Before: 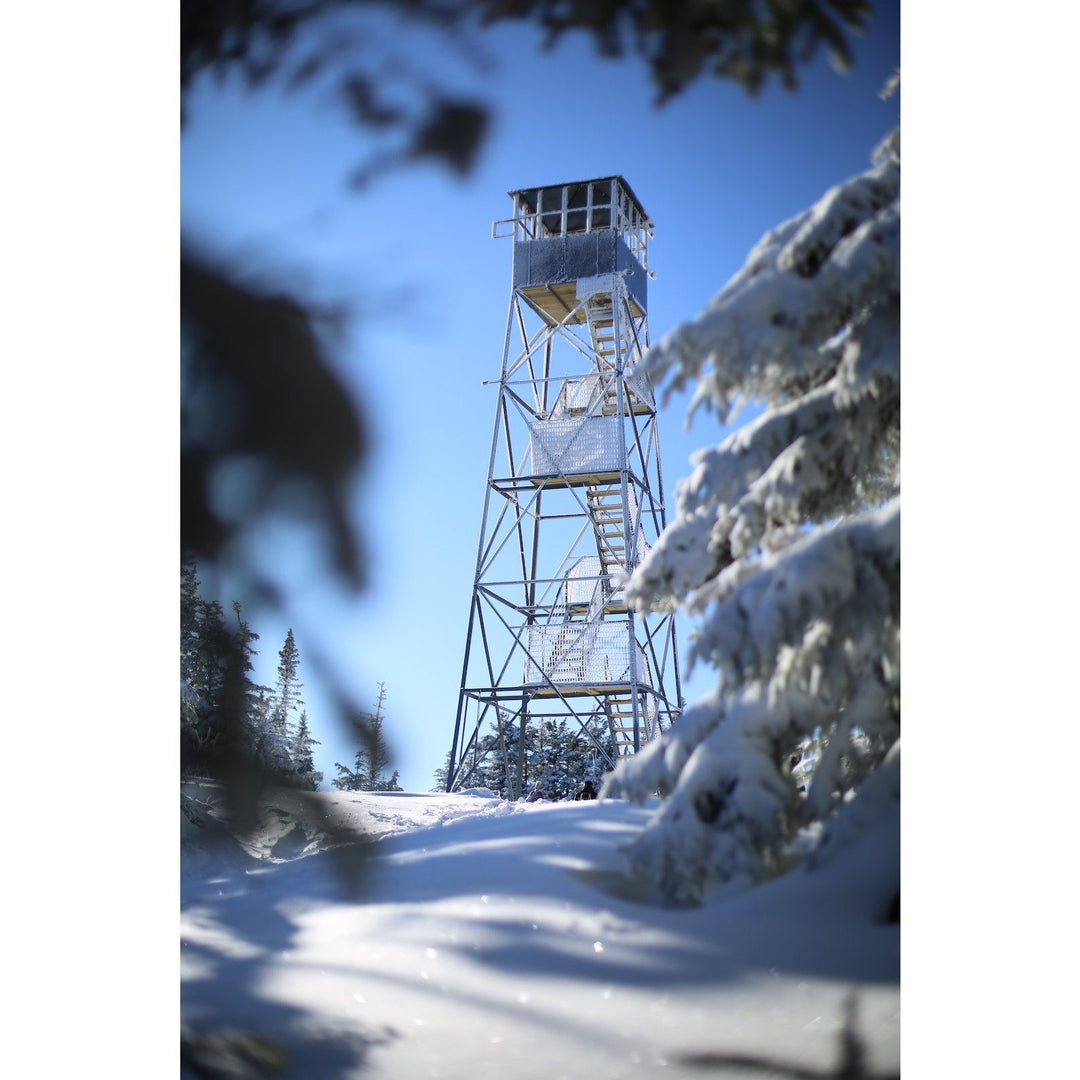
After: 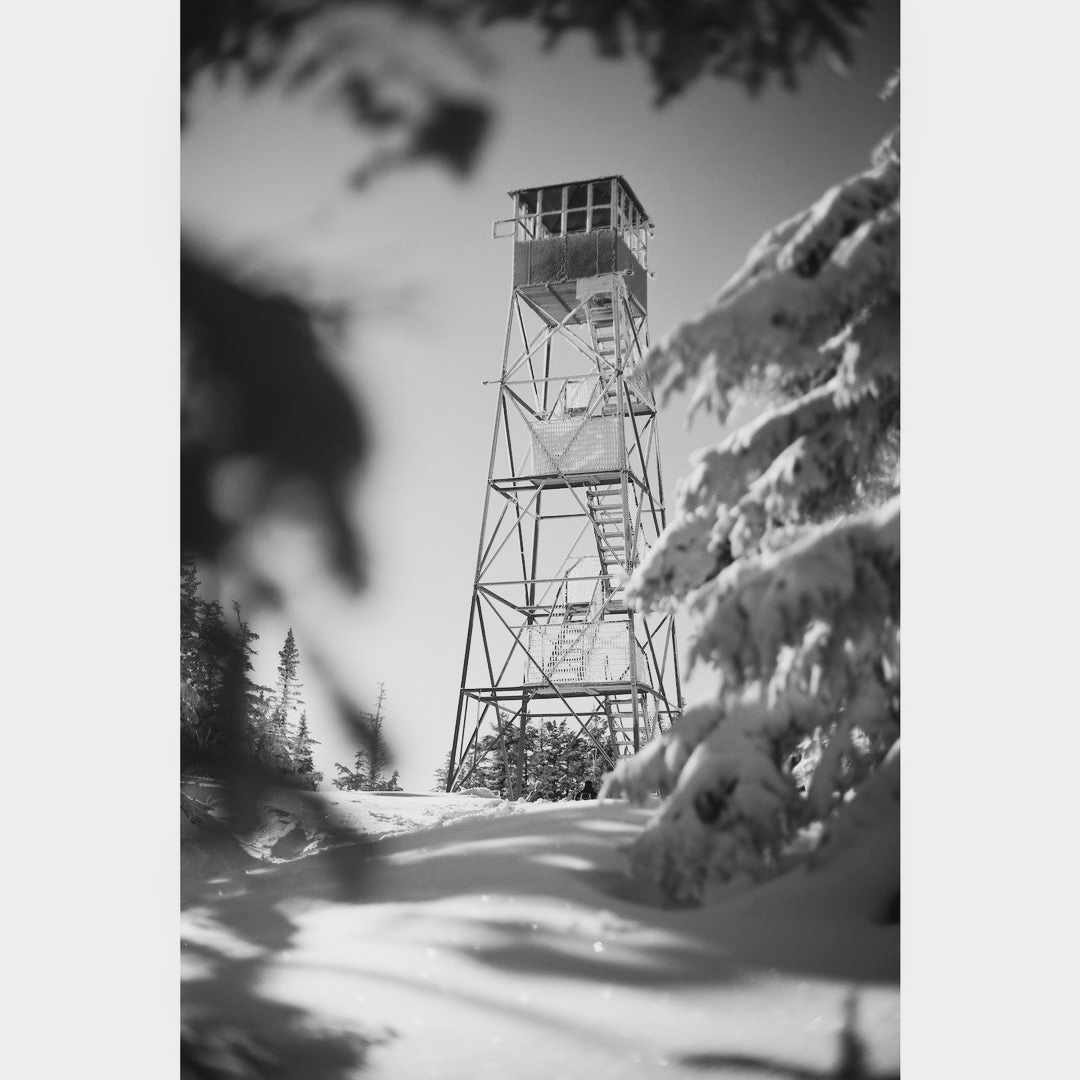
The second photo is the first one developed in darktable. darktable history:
local contrast: mode bilateral grid, contrast 100, coarseness 100, detail 94%, midtone range 0.2
monochrome: a -35.87, b 49.73, size 1.7
tone curve: curves: ch0 [(0, 0.038) (0.193, 0.212) (0.461, 0.502) (0.634, 0.709) (0.852, 0.89) (1, 0.967)]; ch1 [(0, 0) (0.35, 0.356) (0.45, 0.453) (0.504, 0.503) (0.532, 0.524) (0.558, 0.555) (0.735, 0.762) (1, 1)]; ch2 [(0, 0) (0.281, 0.266) (0.456, 0.469) (0.5, 0.5) (0.533, 0.545) (0.606, 0.598) (0.646, 0.654) (1, 1)], color space Lab, independent channels, preserve colors none
